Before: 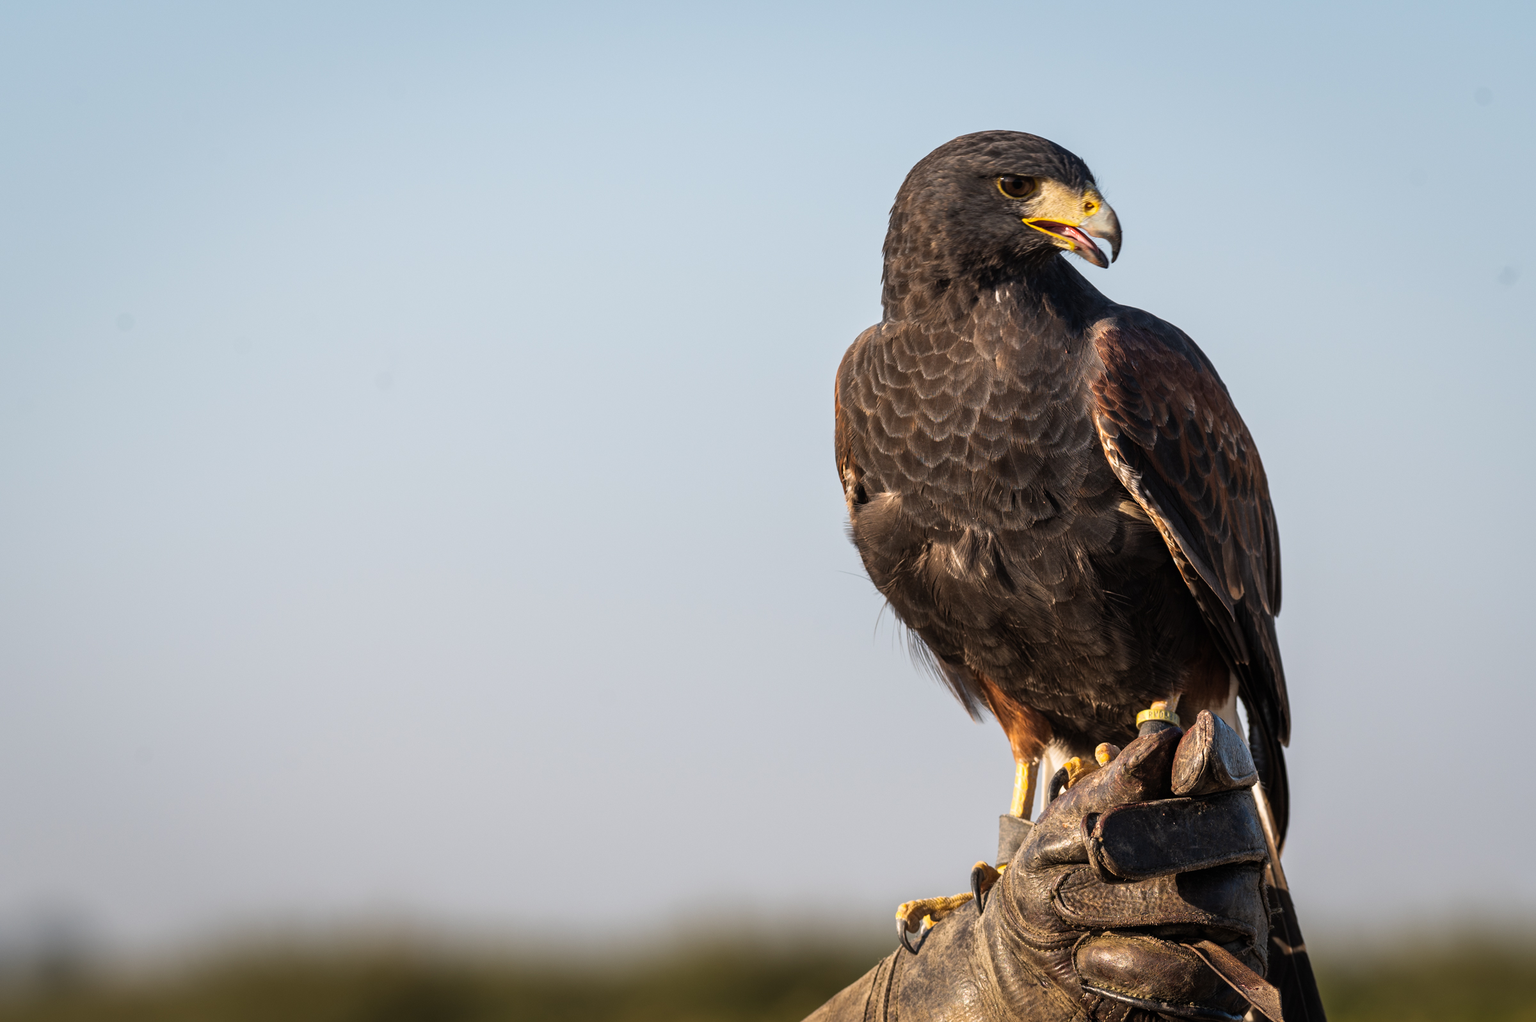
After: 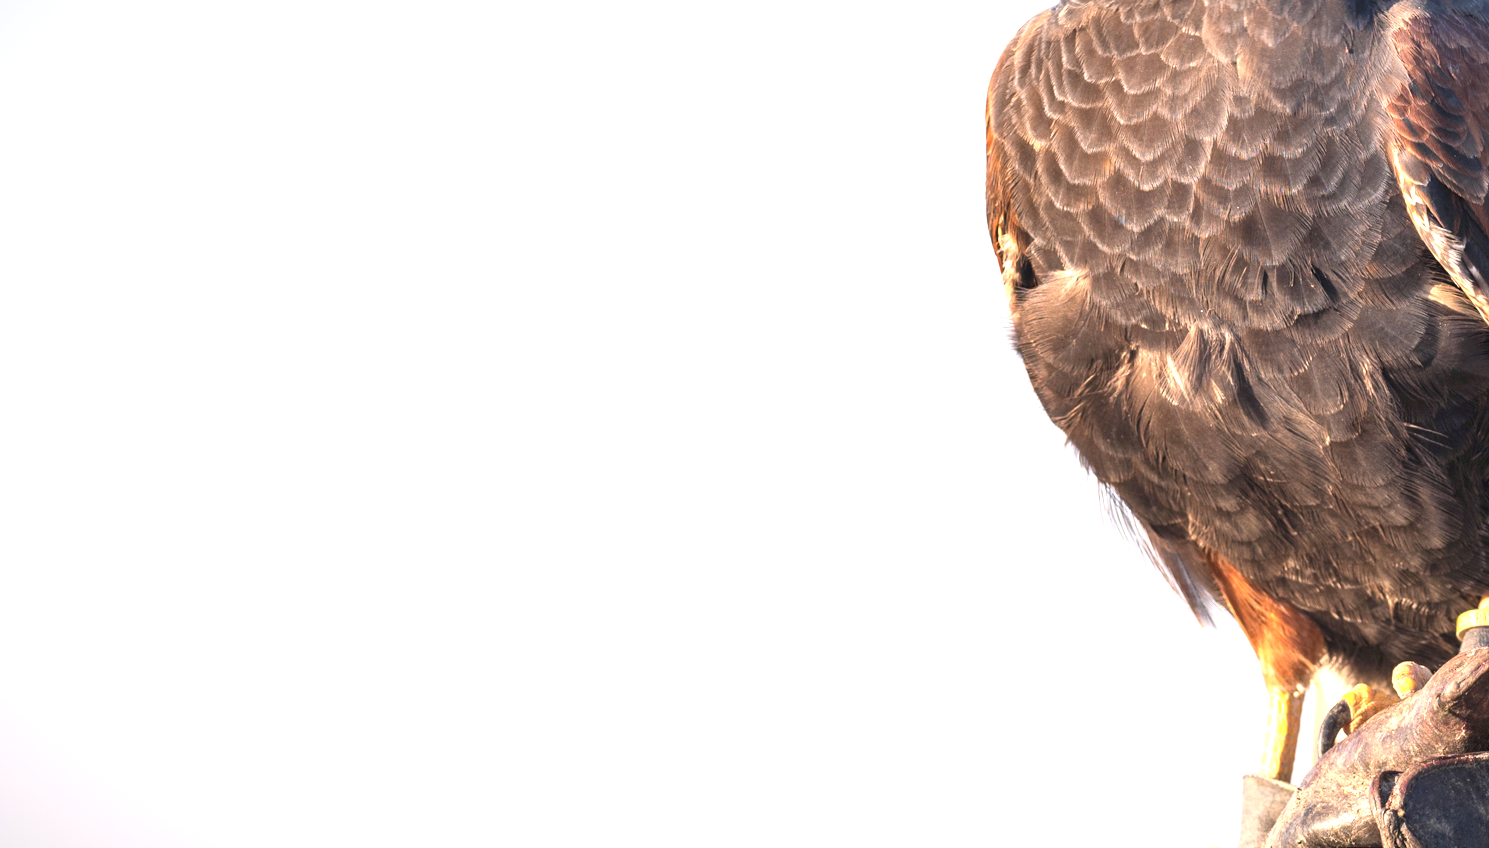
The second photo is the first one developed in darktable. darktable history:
color correction: saturation 0.99
crop: left 13.312%, top 31.28%, right 24.627%, bottom 15.582%
levels: levels [0, 0.43, 0.984]
vignetting: fall-off radius 100%, width/height ratio 1.337
exposure: black level correction 0, exposure 1.5 EV, compensate highlight preservation false
shadows and highlights: shadows 37.27, highlights -28.18, soften with gaussian
color balance rgb: shadows lift › chroma 1.41%, shadows lift › hue 260°, power › chroma 0.5%, power › hue 260°, highlights gain › chroma 1%, highlights gain › hue 27°, saturation formula JzAzBz (2021)
